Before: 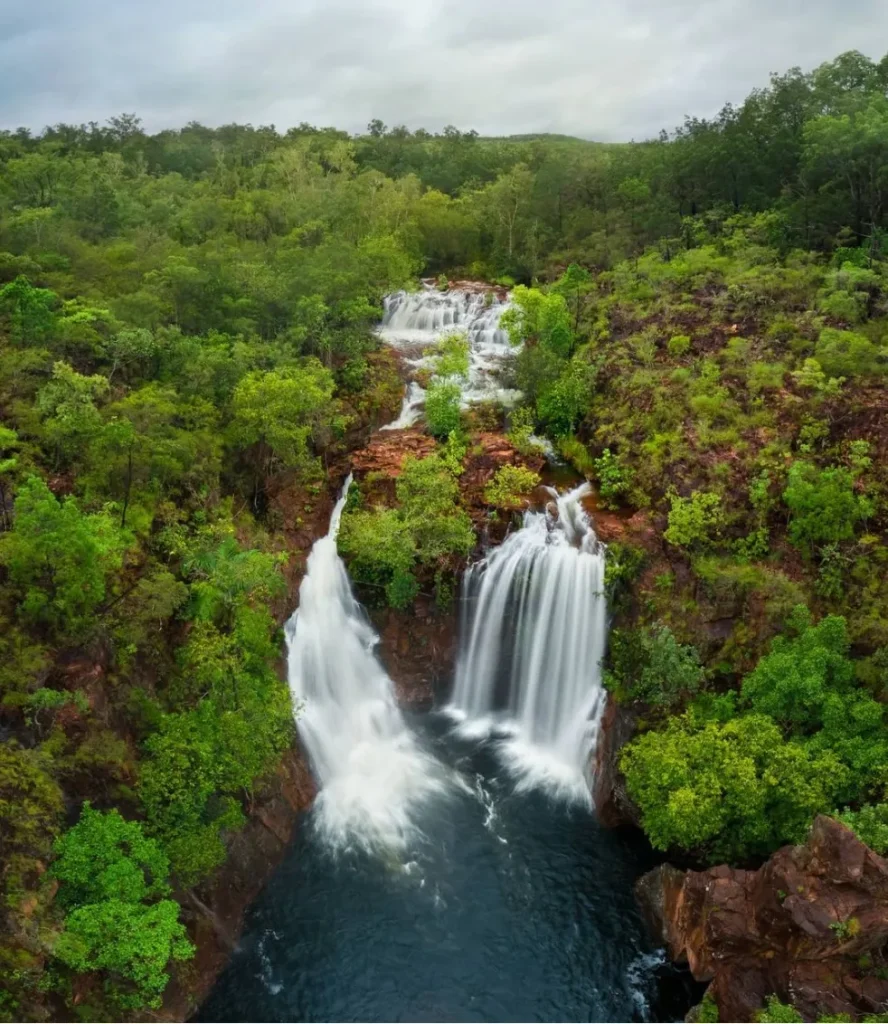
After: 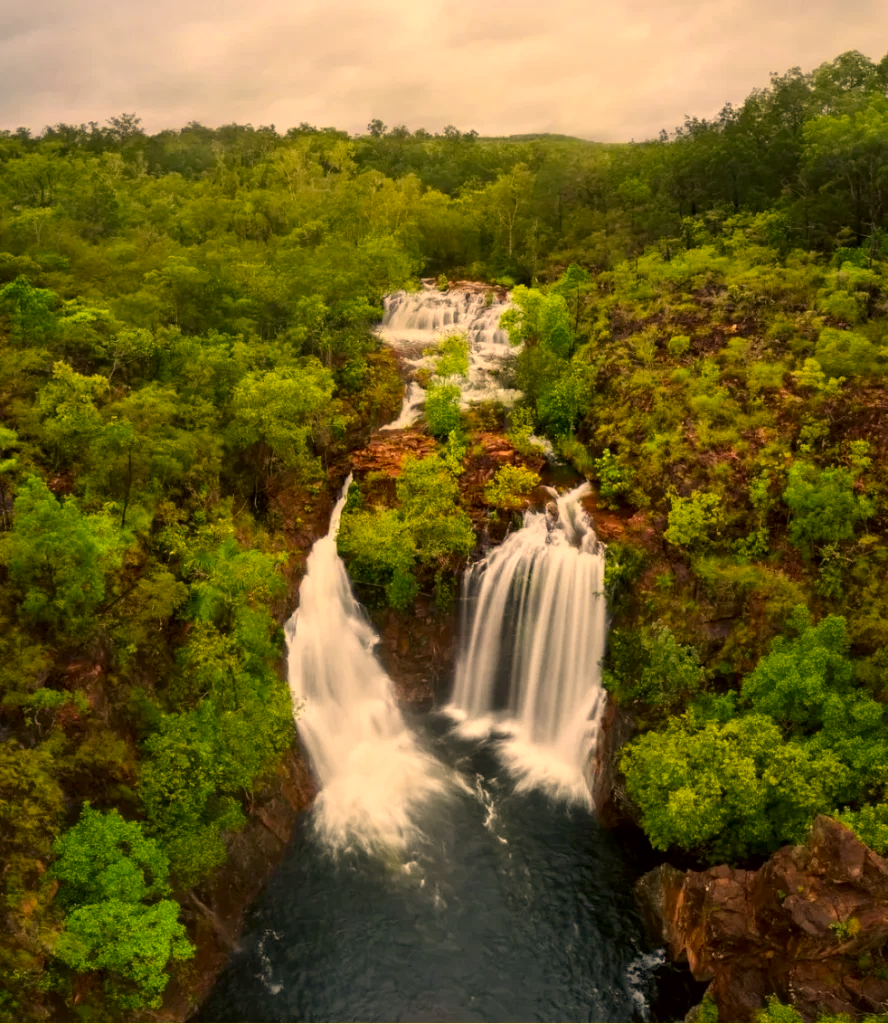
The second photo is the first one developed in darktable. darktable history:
exposure: exposure -0.012 EV, compensate highlight preservation false
contrast brightness saturation: contrast 0.071
color correction: highlights a* 18.38, highlights b* 35.6, shadows a* 0.951, shadows b* 6.38, saturation 1.02
local contrast: mode bilateral grid, contrast 21, coarseness 51, detail 119%, midtone range 0.2
